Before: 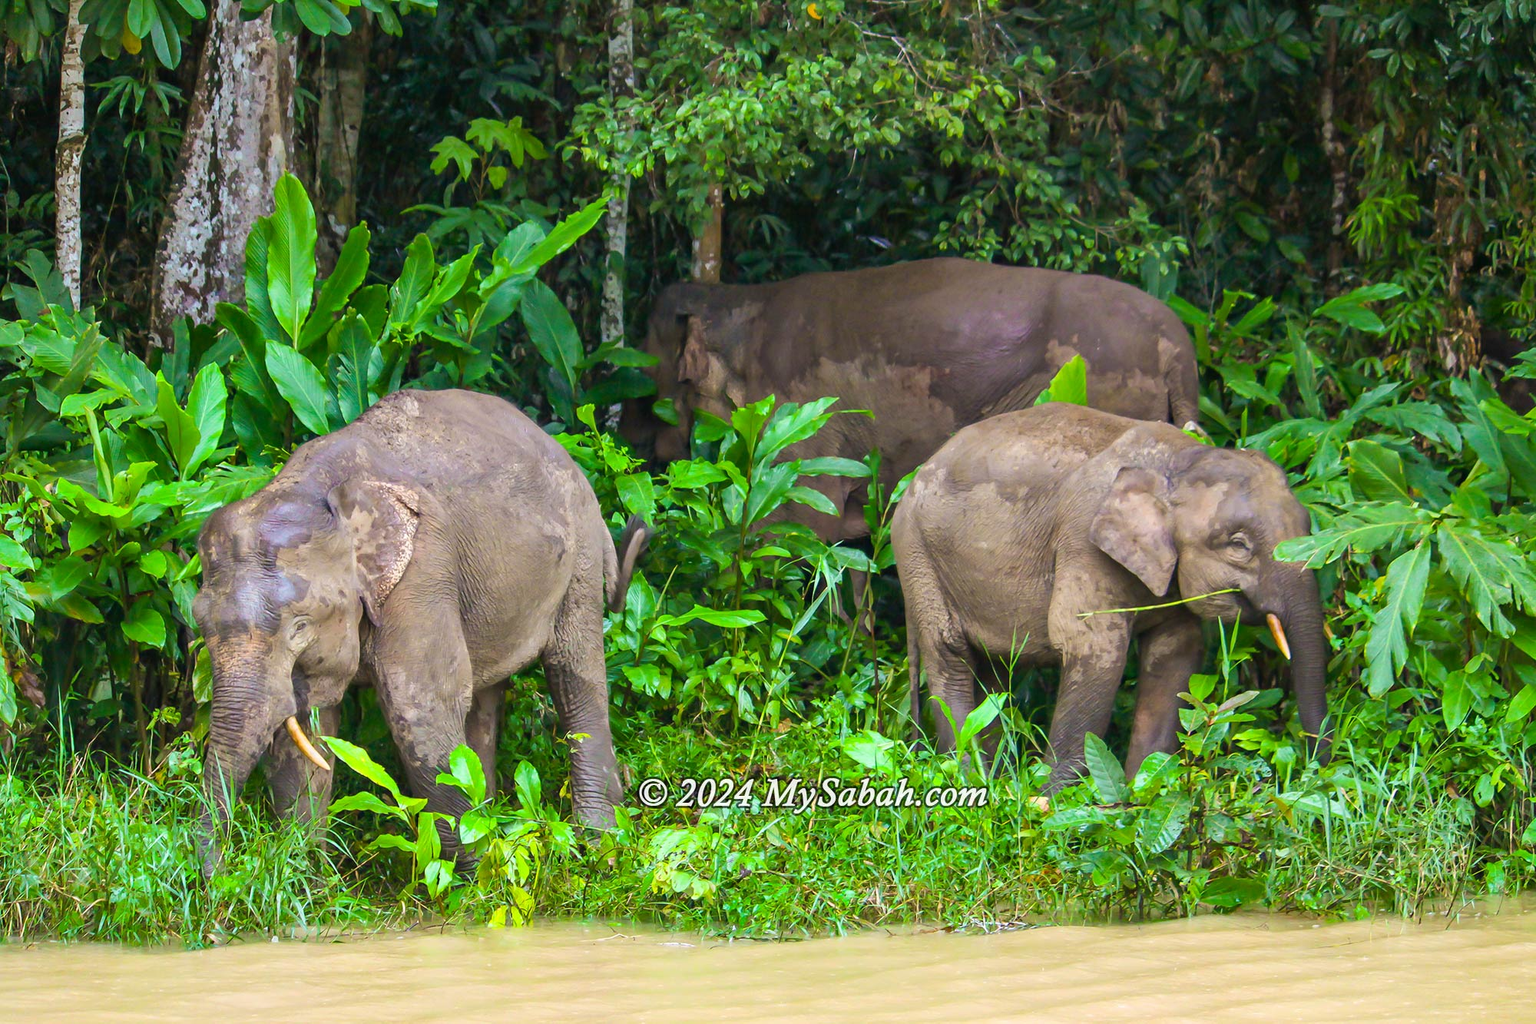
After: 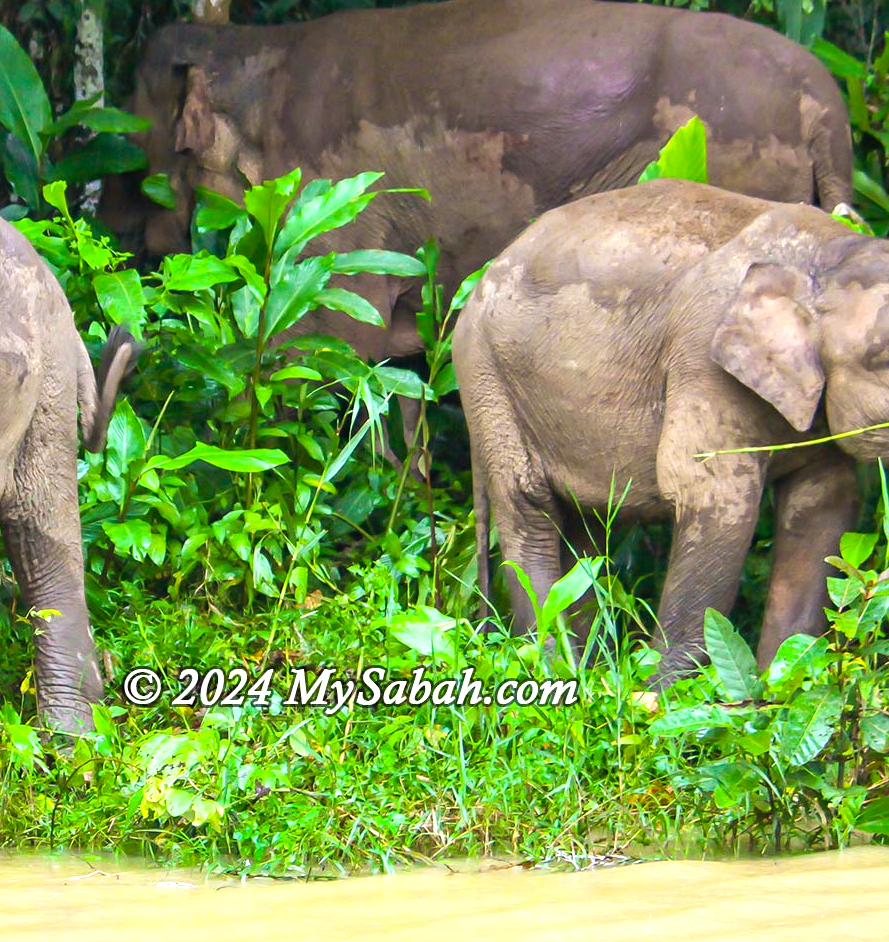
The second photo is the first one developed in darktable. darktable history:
crop: left 35.448%, top 25.902%, right 20.098%, bottom 3.401%
color correction: highlights a* -0.072, highlights b* 0.092
levels: levels [0, 0.43, 0.859]
